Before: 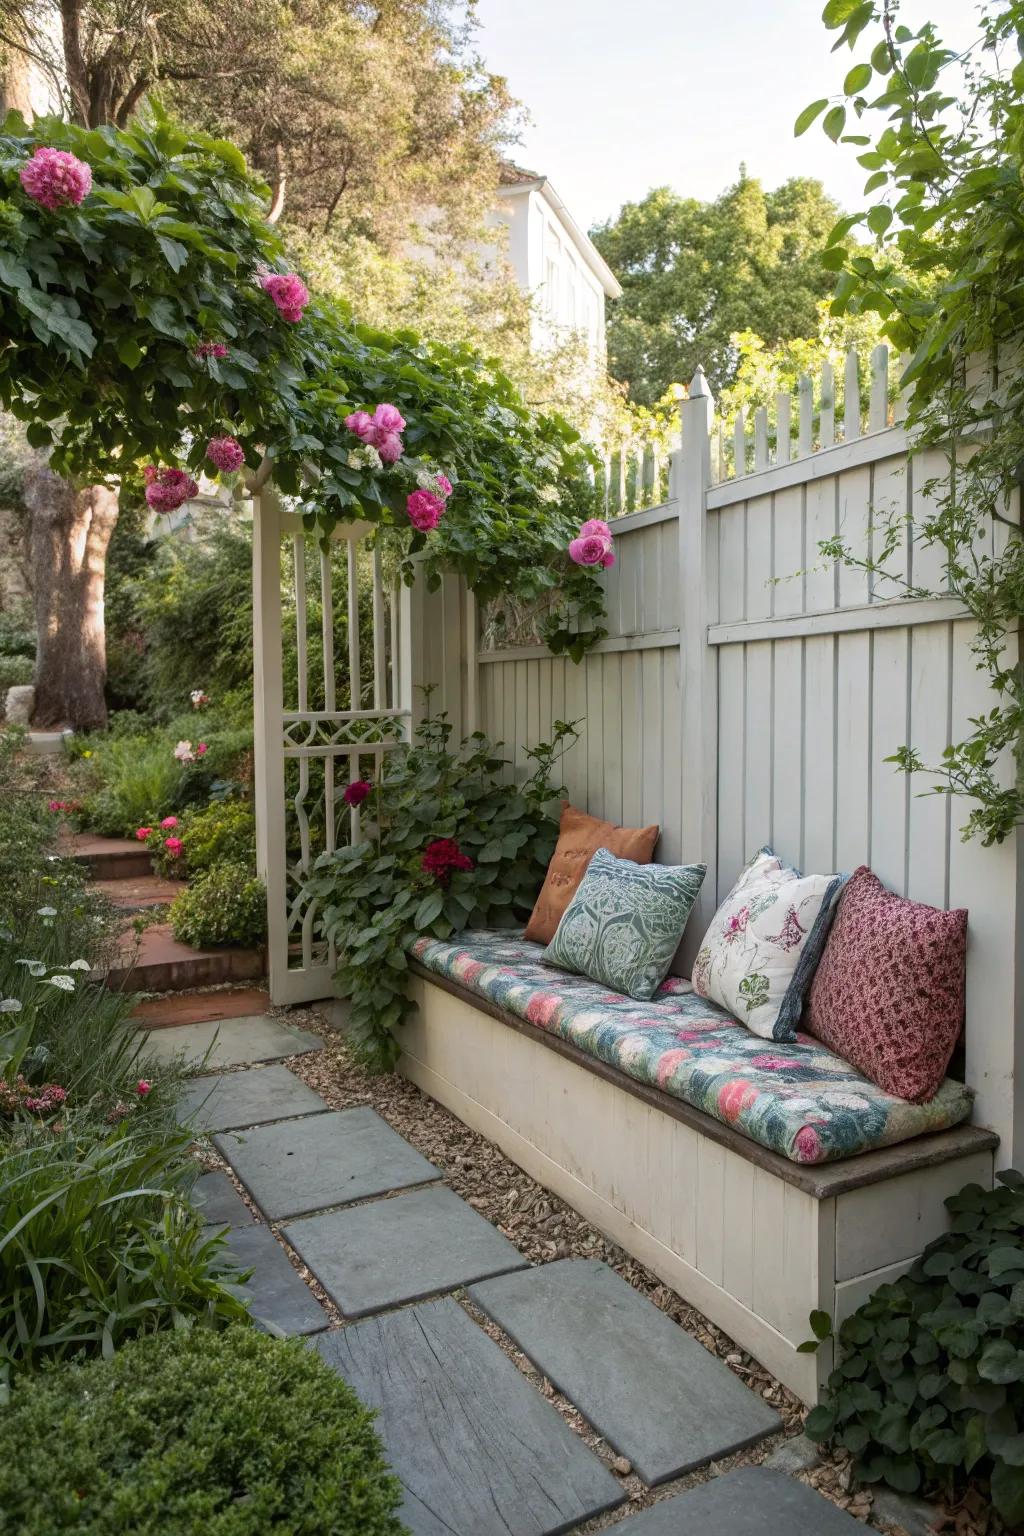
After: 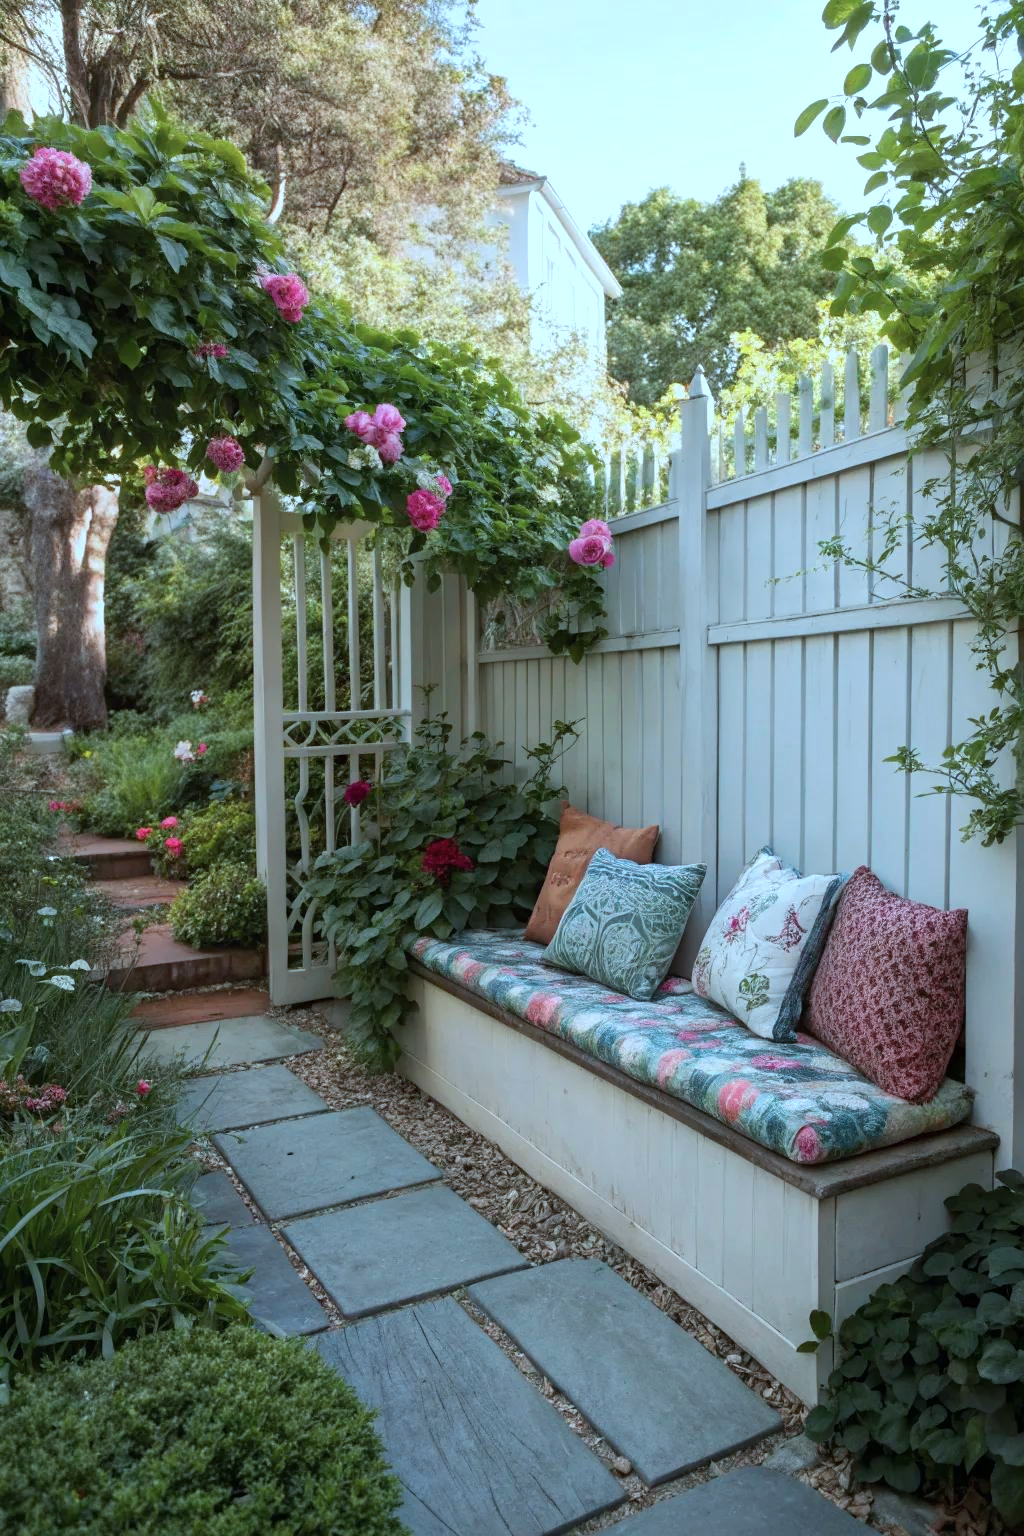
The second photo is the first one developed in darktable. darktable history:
color correction: highlights a* -9.67, highlights b* -21.51
